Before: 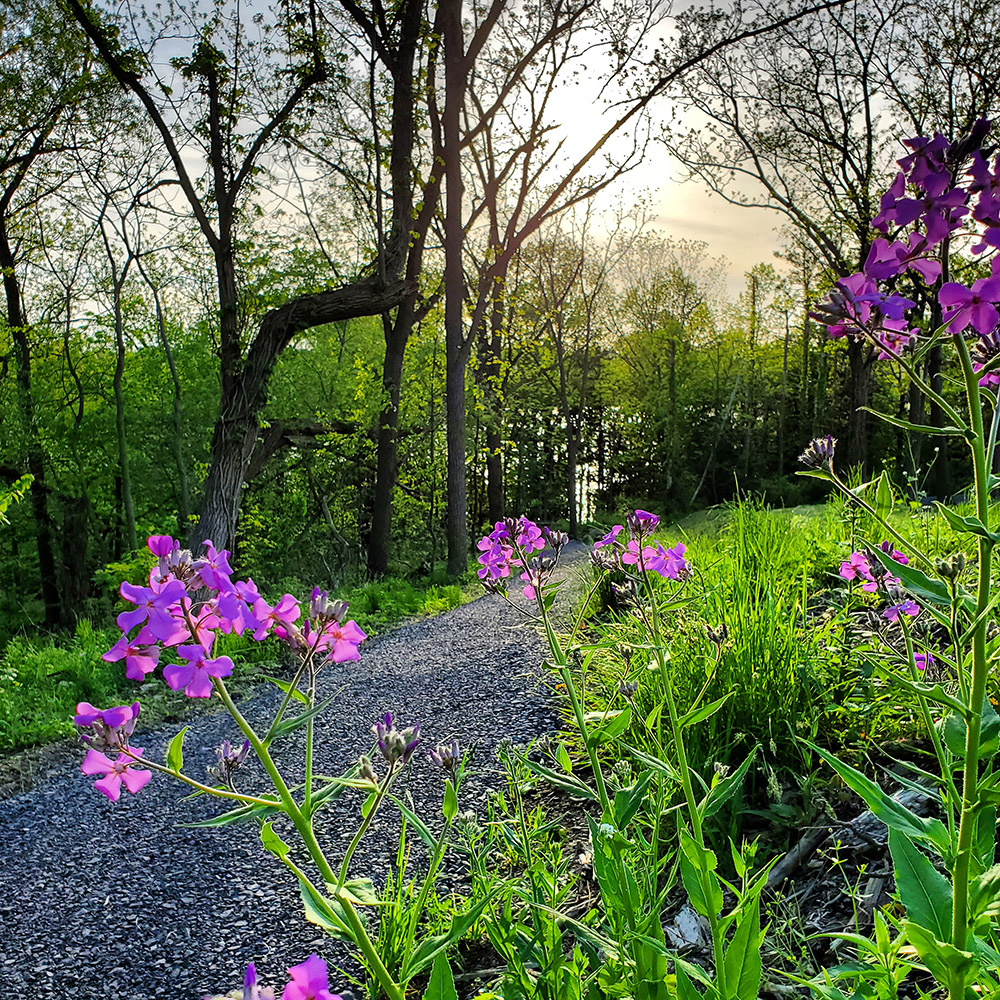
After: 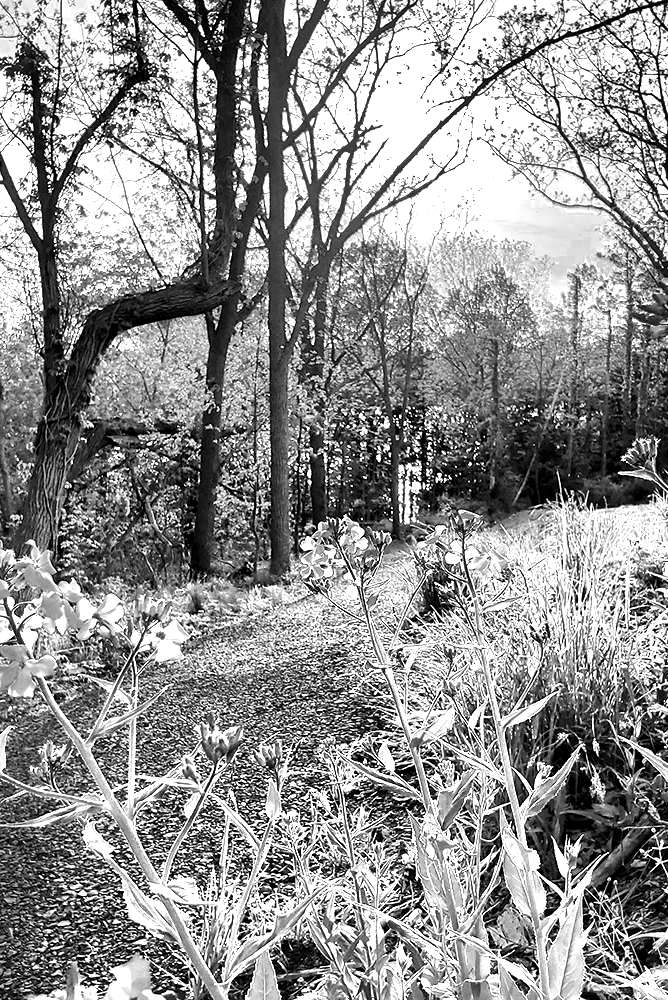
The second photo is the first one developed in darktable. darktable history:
crop and rotate: left 17.732%, right 15.423%
local contrast: mode bilateral grid, contrast 25, coarseness 60, detail 151%, midtone range 0.2
color zones: curves: ch0 [(0.002, 0.429) (0.121, 0.212) (0.198, 0.113) (0.276, 0.344) (0.331, 0.541) (0.41, 0.56) (0.482, 0.289) (0.619, 0.227) (0.721, 0.18) (0.821, 0.435) (0.928, 0.555) (1, 0.587)]; ch1 [(0, 0) (0.143, 0) (0.286, 0) (0.429, 0) (0.571, 0) (0.714, 0) (0.857, 0)]
exposure: black level correction 0, exposure 1.2 EV, compensate highlight preservation false
color balance: lift [1, 1.001, 0.999, 1.001], gamma [1, 1.004, 1.007, 0.993], gain [1, 0.991, 0.987, 1.013], contrast 7.5%, contrast fulcrum 10%, output saturation 115%
